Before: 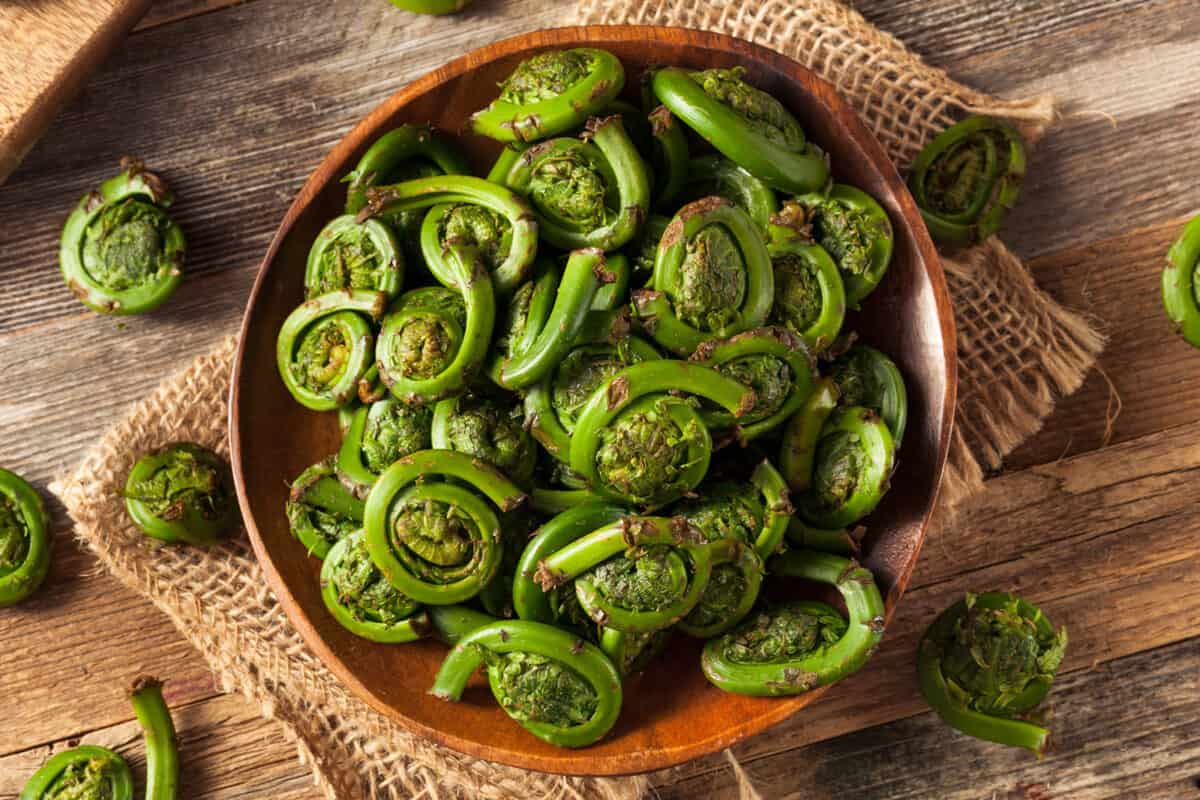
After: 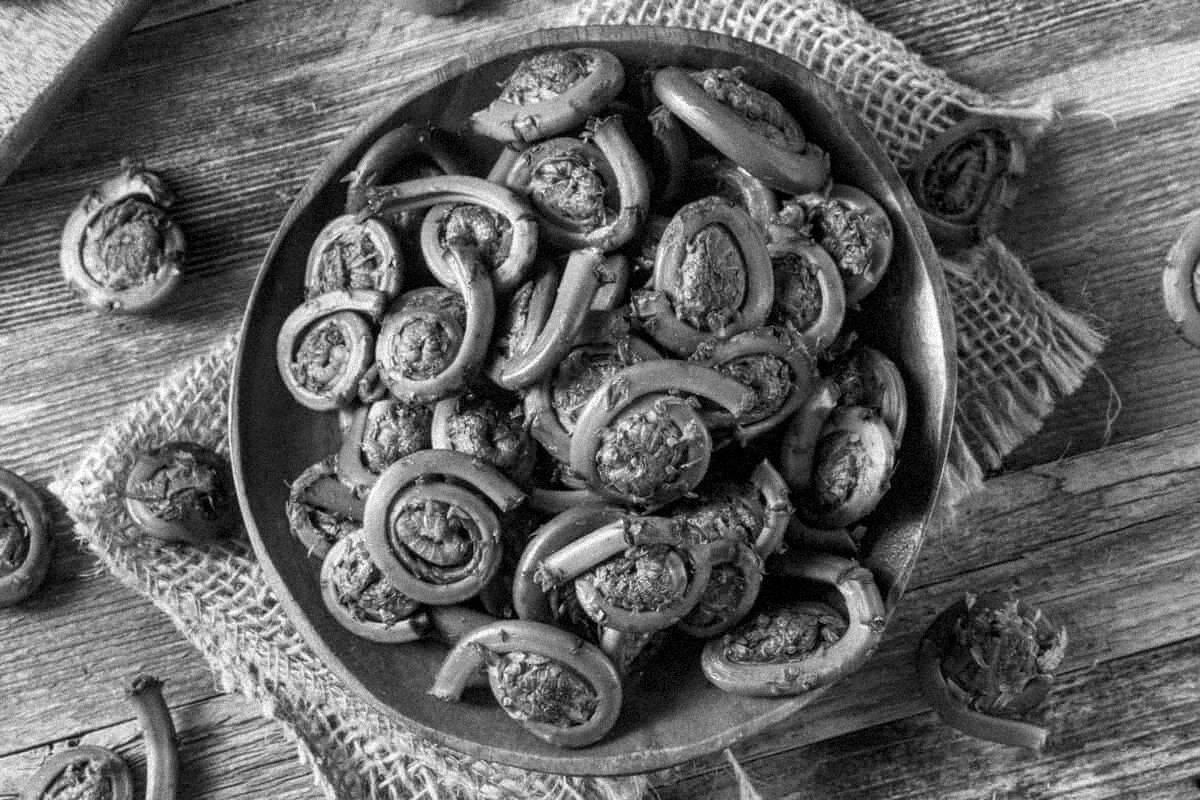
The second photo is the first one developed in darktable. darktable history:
monochrome: on, module defaults
color correction: highlights b* 3
contrast brightness saturation: saturation 0.18
white balance: red 1.05, blue 1.072
grain: coarseness 9.38 ISO, strength 34.99%, mid-tones bias 0%
local contrast: on, module defaults
